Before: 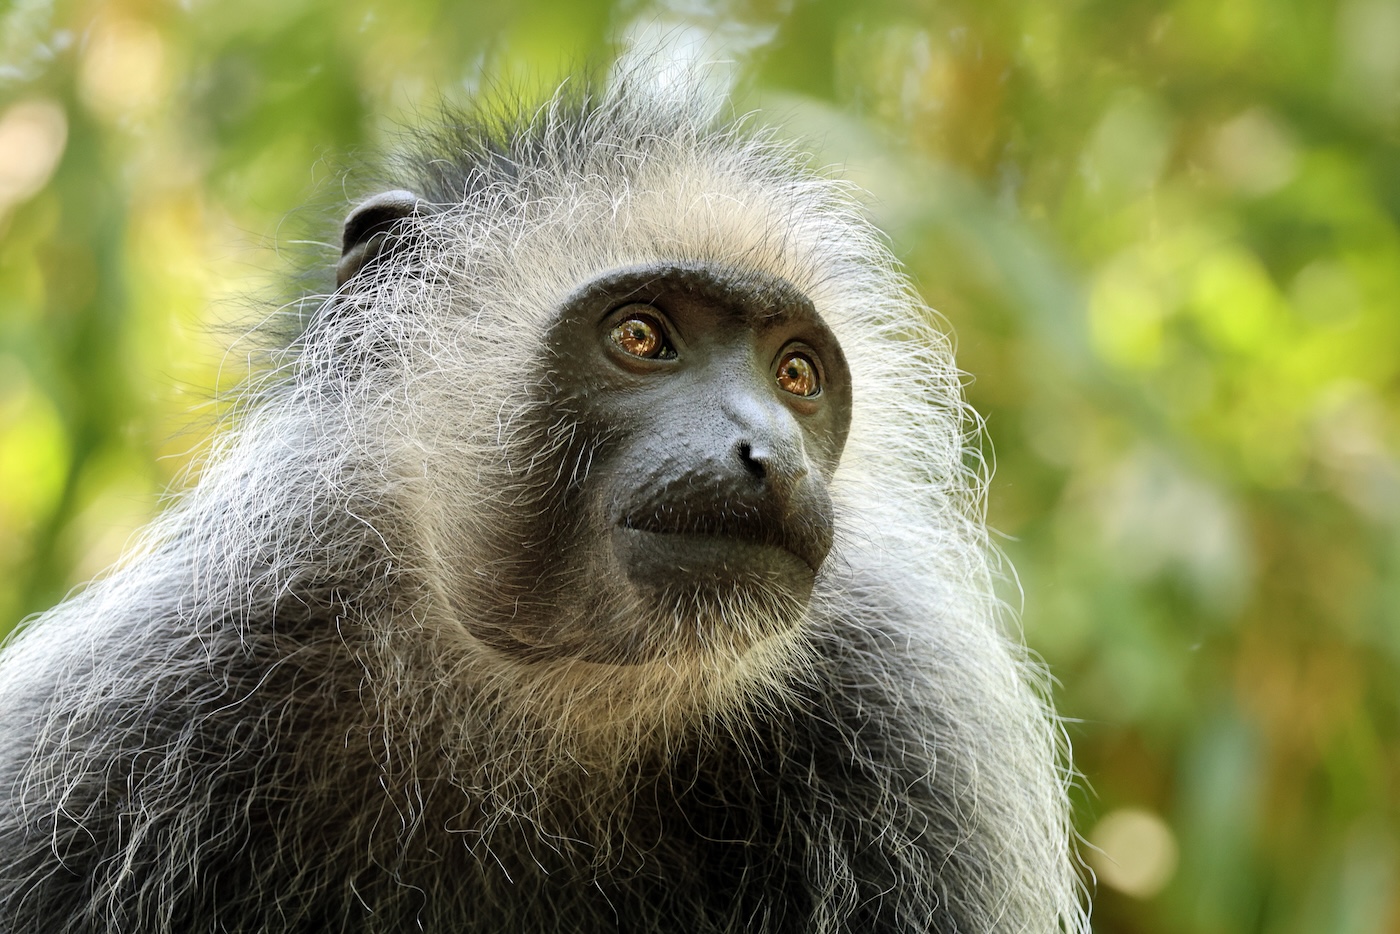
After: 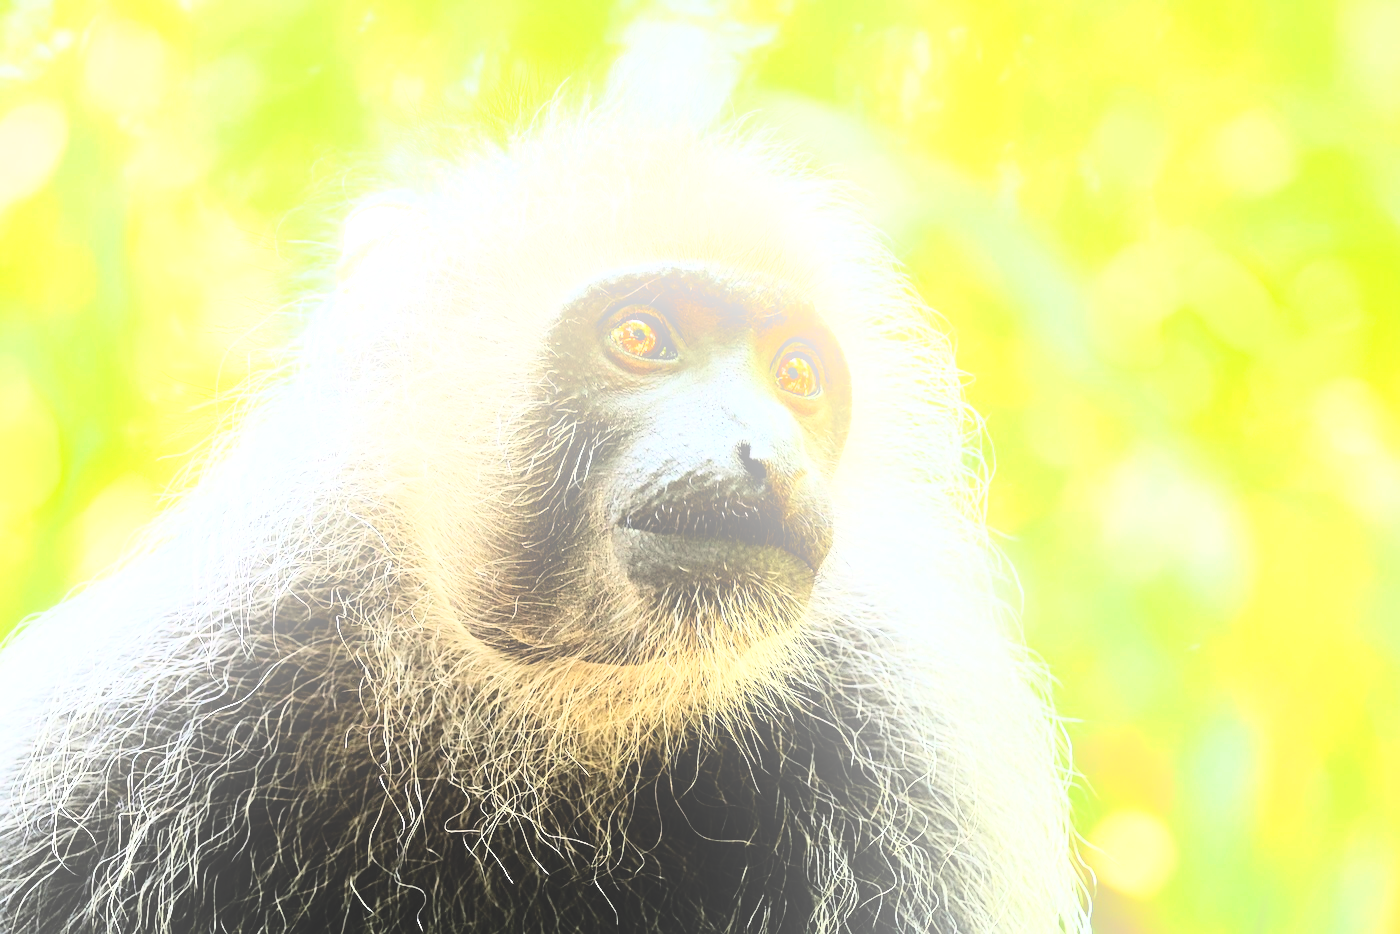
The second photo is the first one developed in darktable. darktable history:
bloom: size 38%, threshold 95%, strength 30%
exposure: exposure 0.657 EV, compensate highlight preservation false
rgb curve: curves: ch0 [(0, 0) (0.21, 0.15) (0.24, 0.21) (0.5, 0.75) (0.75, 0.96) (0.89, 0.99) (1, 1)]; ch1 [(0, 0.02) (0.21, 0.13) (0.25, 0.2) (0.5, 0.67) (0.75, 0.9) (0.89, 0.97) (1, 1)]; ch2 [(0, 0.02) (0.21, 0.13) (0.25, 0.2) (0.5, 0.67) (0.75, 0.9) (0.89, 0.97) (1, 1)], compensate middle gray true
sharpen: amount 0.2
shadows and highlights: shadows 29.61, highlights -30.47, low approximation 0.01, soften with gaussian
